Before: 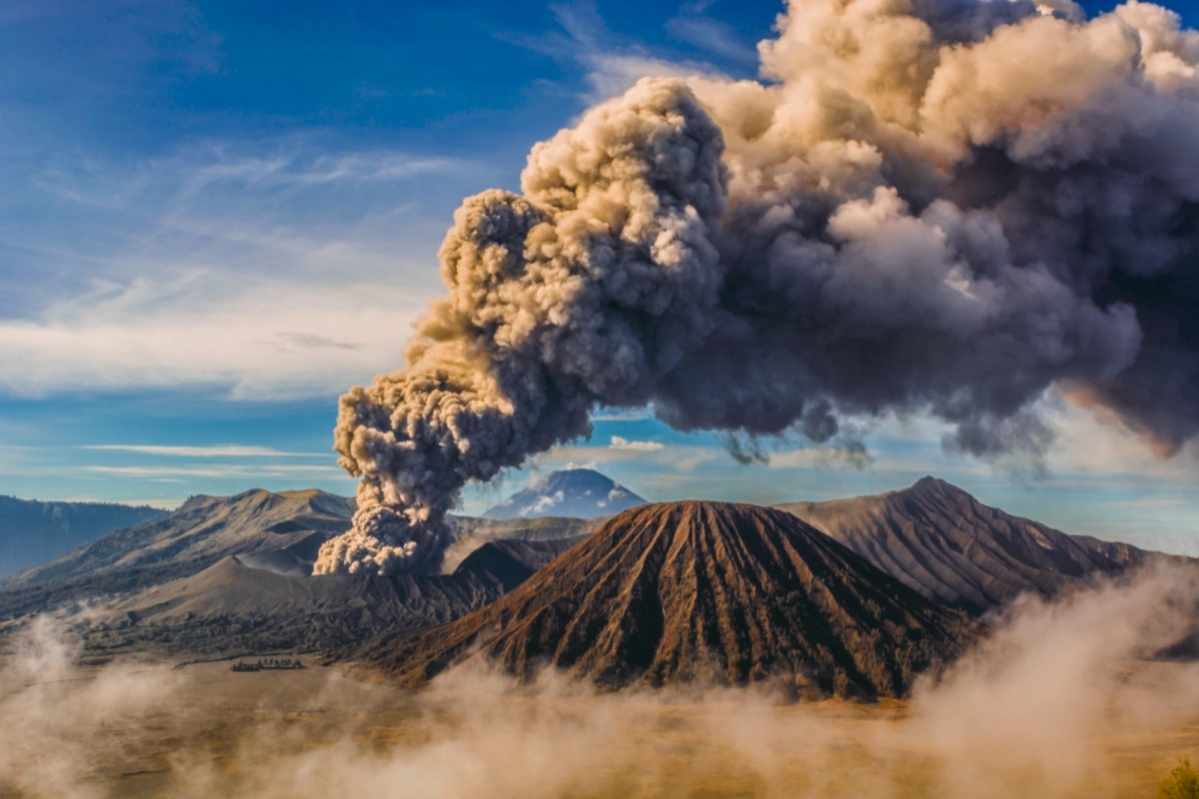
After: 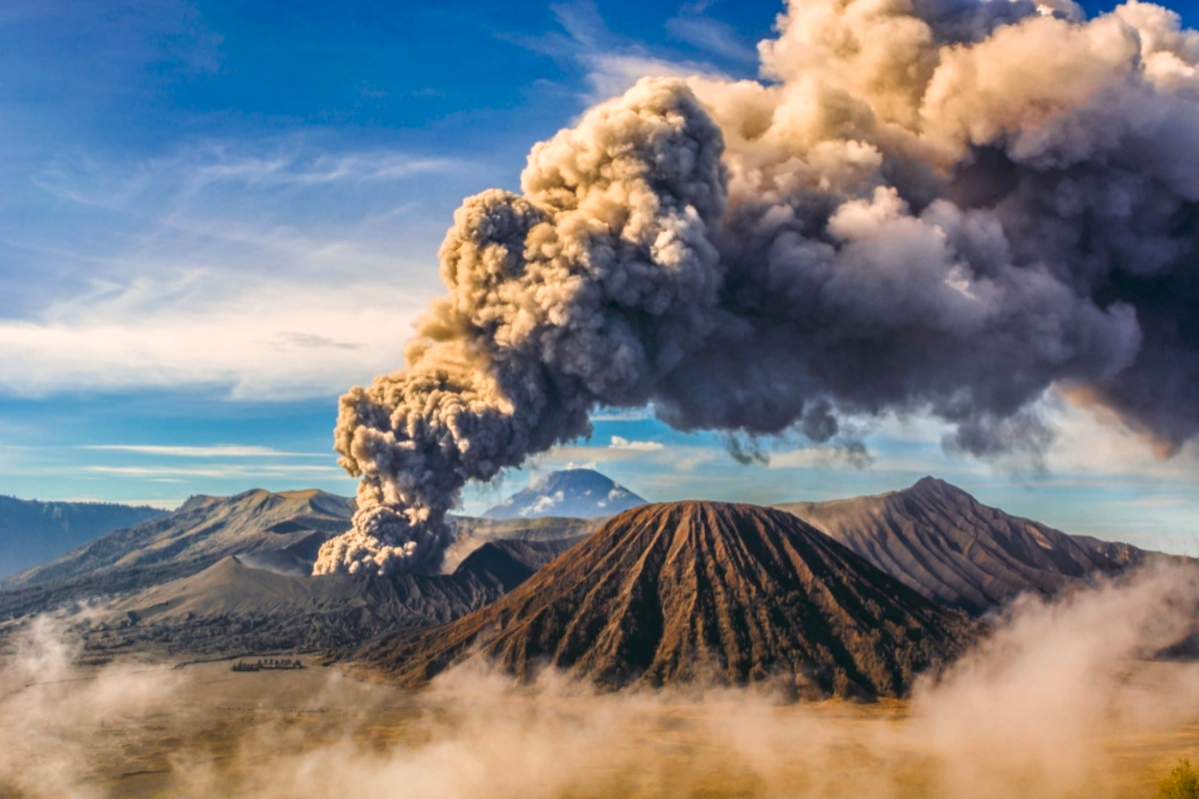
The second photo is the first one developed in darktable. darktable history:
exposure: black level correction 0.001, exposure 0.4 EV, compensate highlight preservation false
